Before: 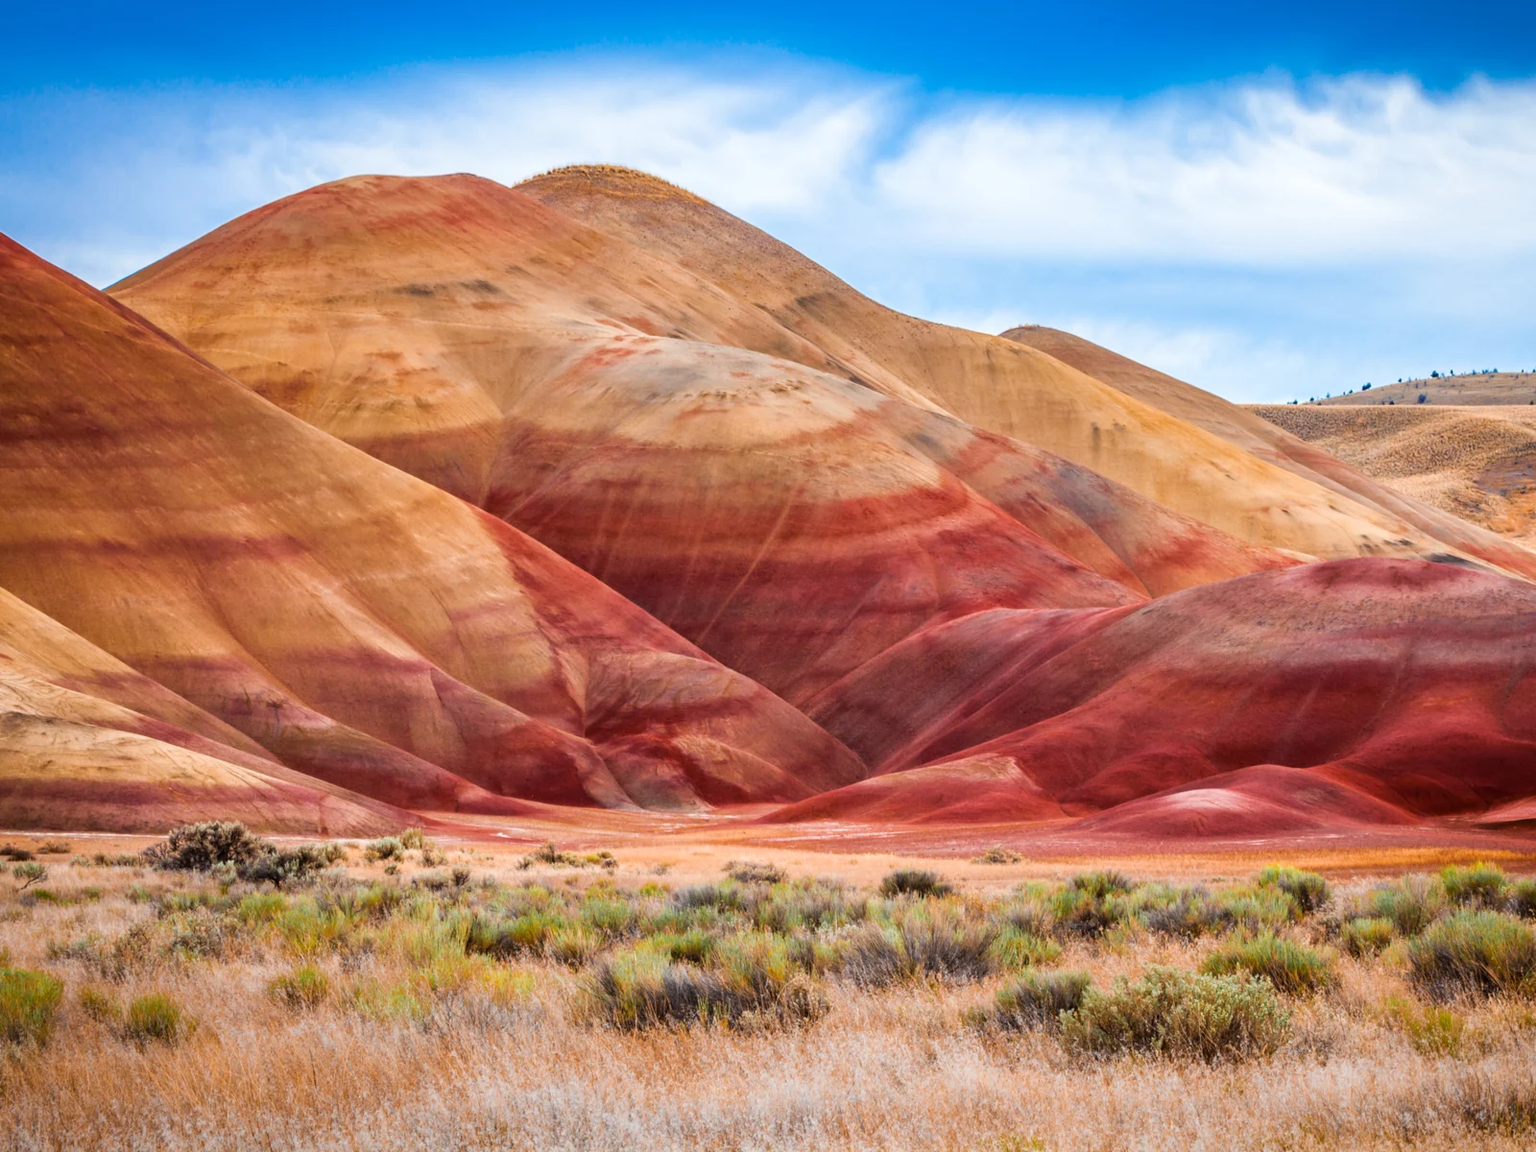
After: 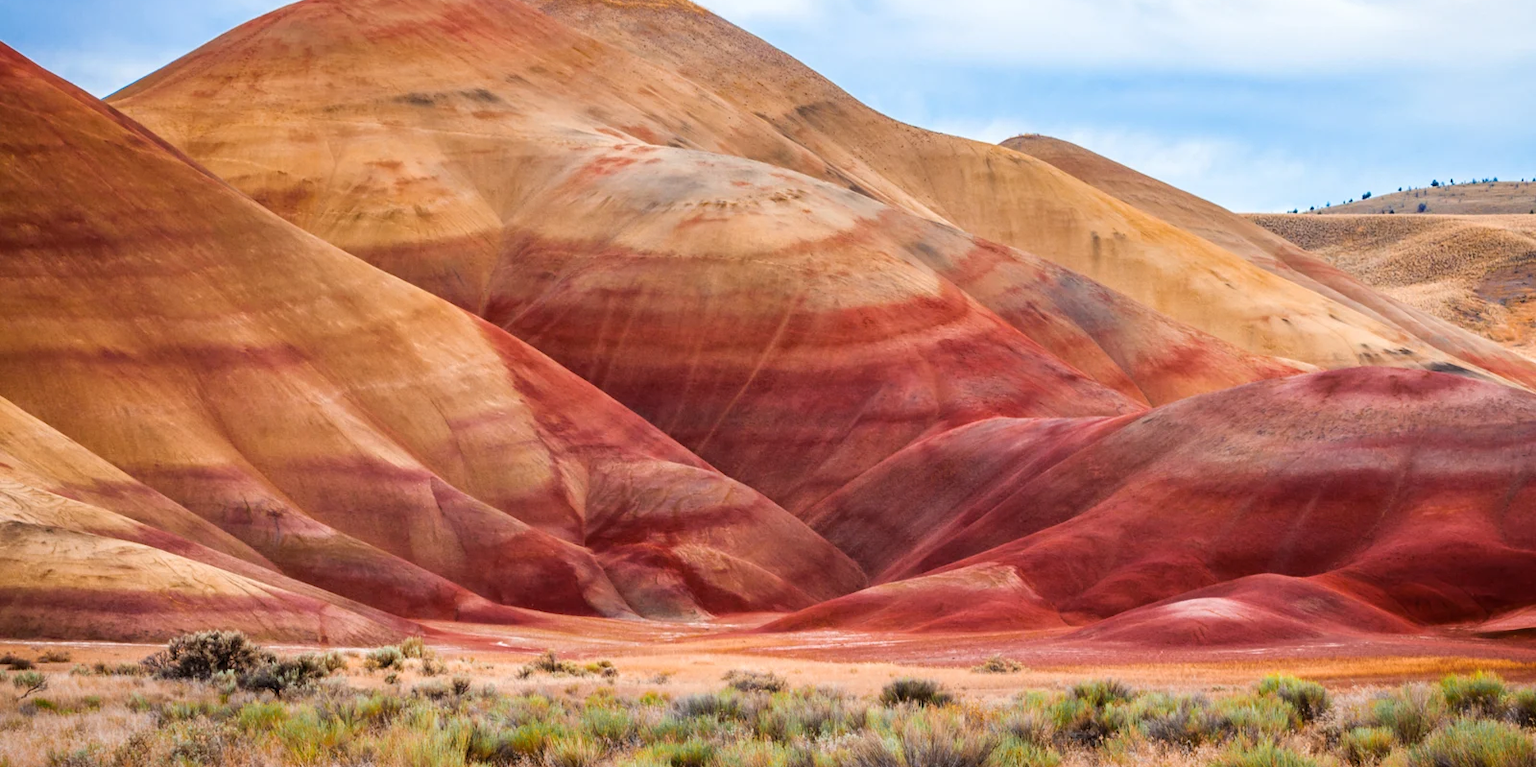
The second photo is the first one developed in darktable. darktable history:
crop: top 16.645%, bottom 16.767%
